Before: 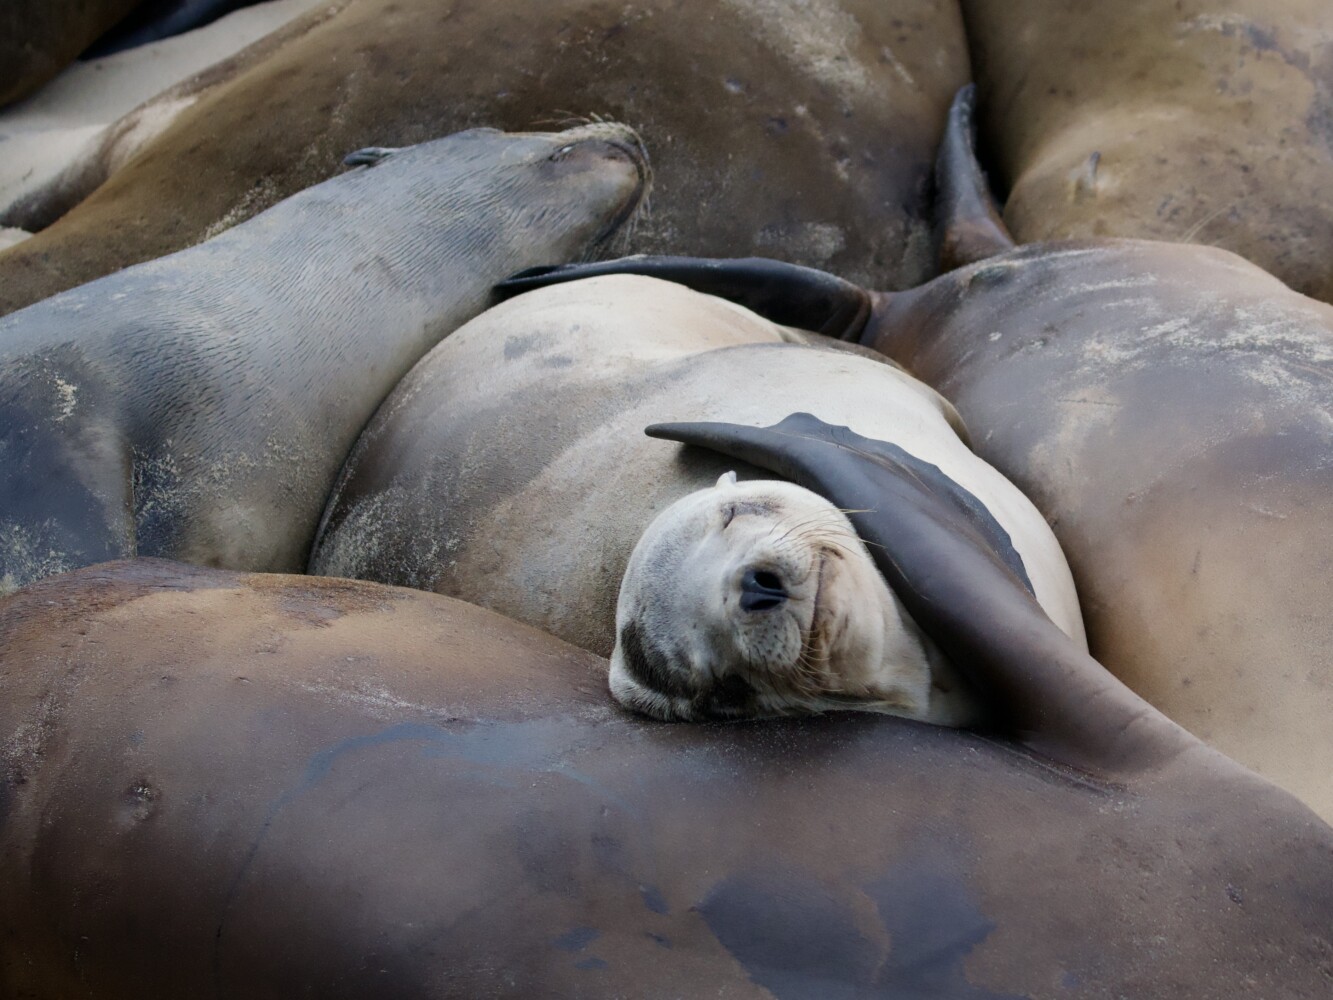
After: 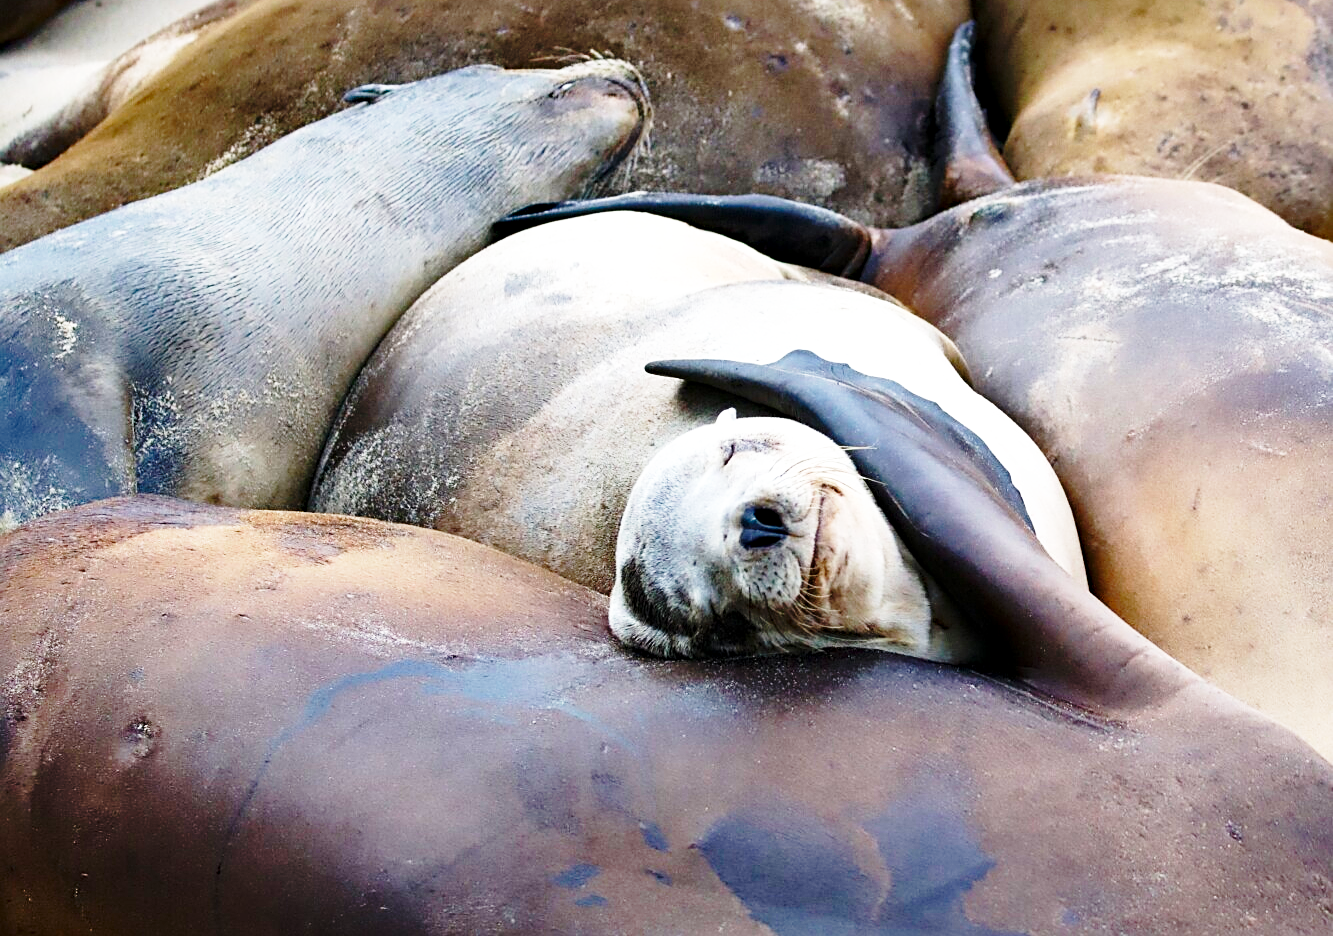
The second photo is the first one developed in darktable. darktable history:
base curve: curves: ch0 [(0, 0) (0.028, 0.03) (0.105, 0.232) (0.387, 0.748) (0.754, 0.968) (1, 1)], preserve colors none
haze removal: compatibility mode true, adaptive false
crop and rotate: top 6.308%
exposure: black level correction 0.001, exposure 0.5 EV, compensate highlight preservation false
sharpen: on, module defaults
shadows and highlights: soften with gaussian
tone equalizer: -8 EV 0.08 EV, edges refinement/feathering 500, mask exposure compensation -1.57 EV, preserve details no
